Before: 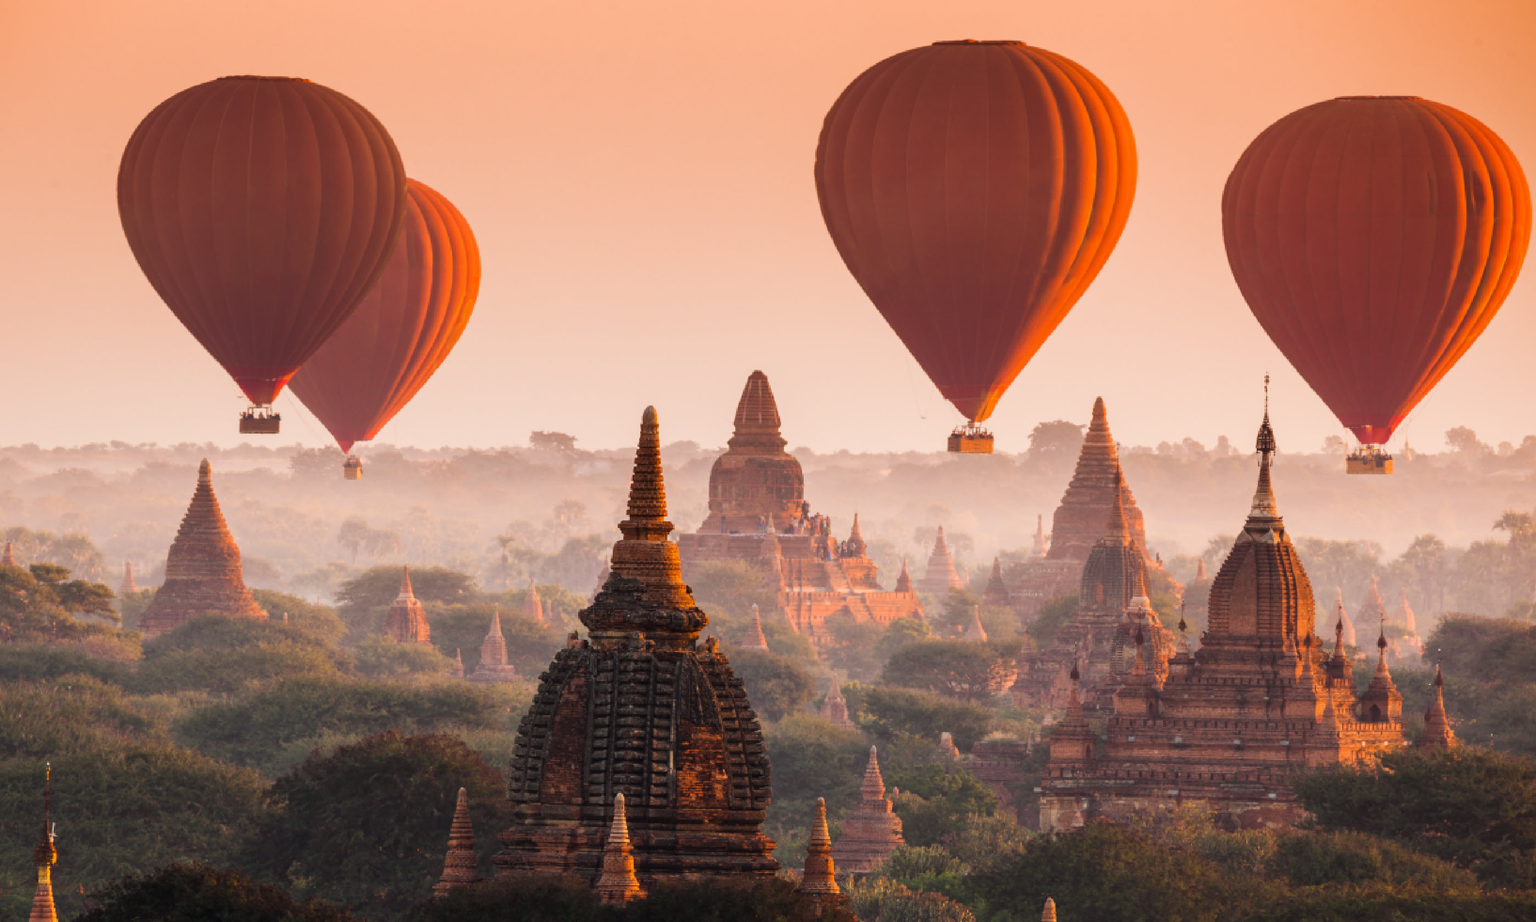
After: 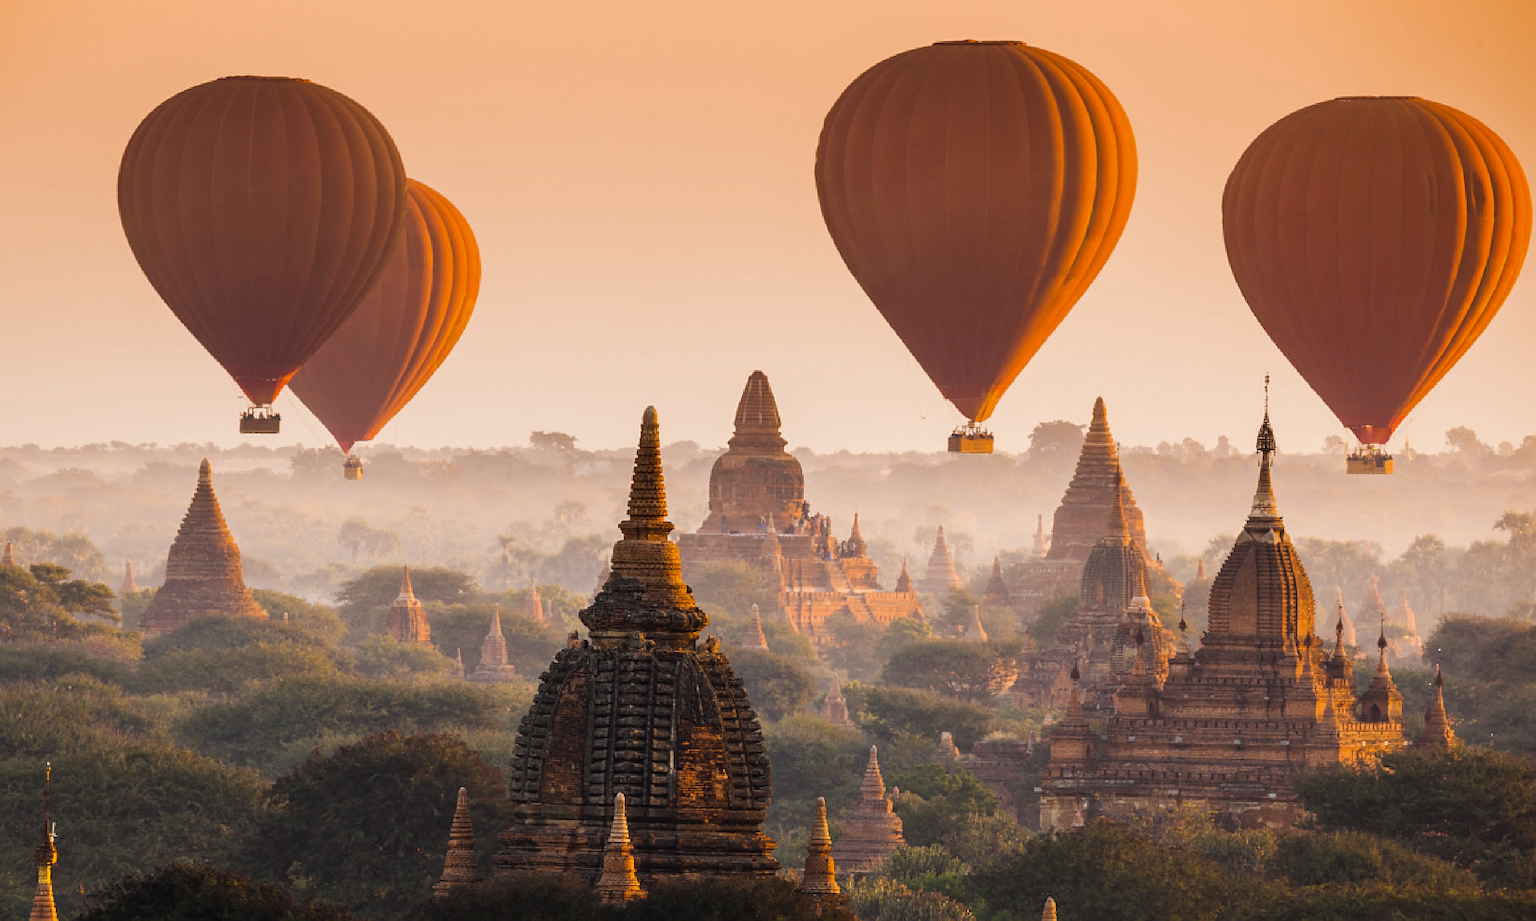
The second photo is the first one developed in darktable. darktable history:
sharpen: on, module defaults
color contrast: green-magenta contrast 0.8, blue-yellow contrast 1.1, unbound 0
